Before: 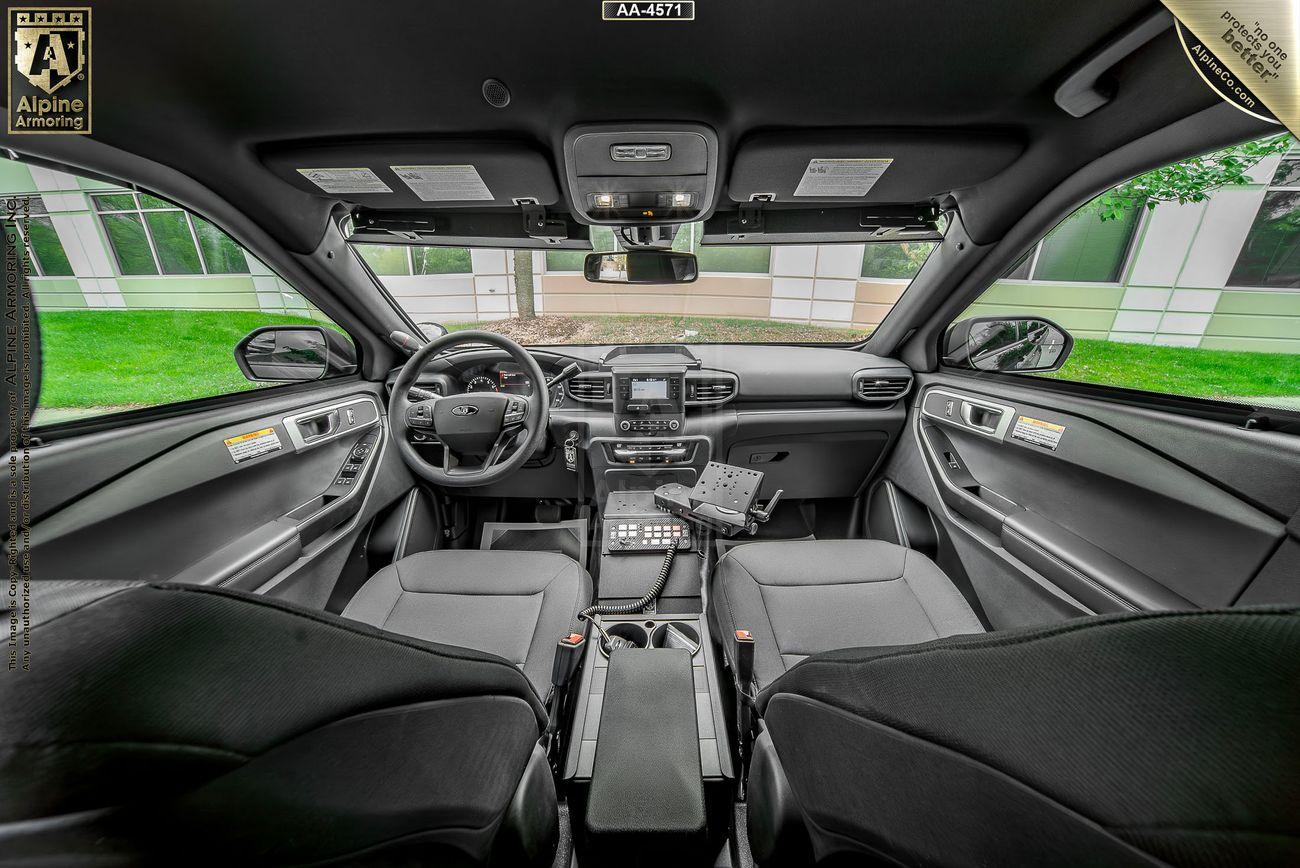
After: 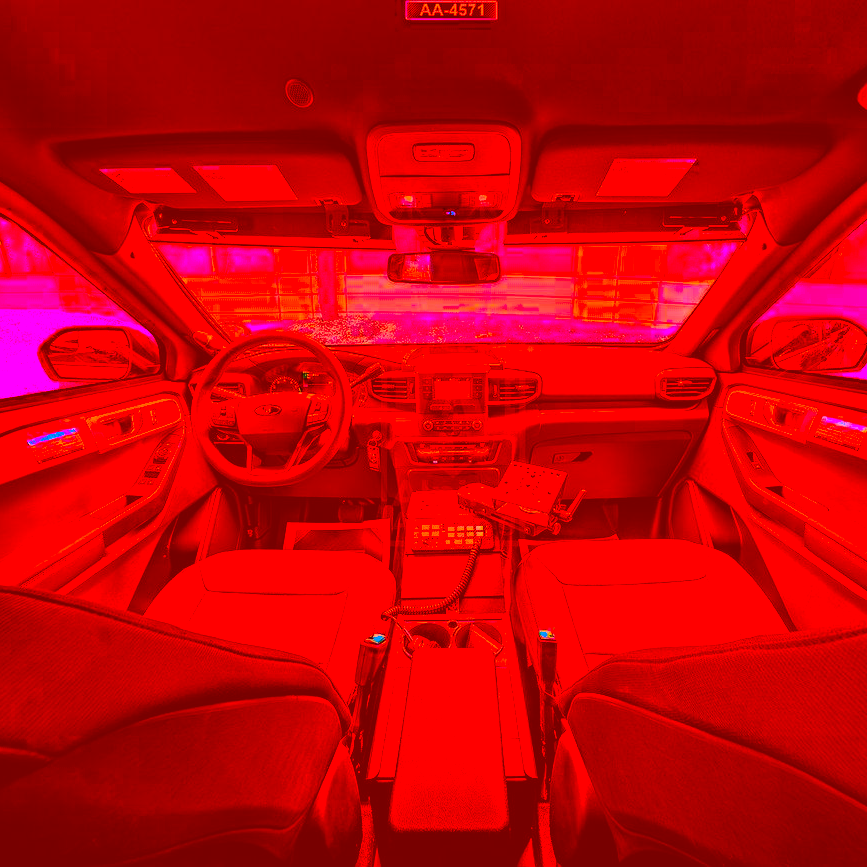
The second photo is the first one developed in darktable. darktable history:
color correction: highlights a* -39.12, highlights b* -39.94, shadows a* -39.51, shadows b* -39.93, saturation -2.97
color balance rgb: linear chroma grading › global chroma 25.005%, perceptual saturation grading › global saturation 30.874%, global vibrance 7.205%, saturation formula JzAzBz (2021)
crop and rotate: left 15.222%, right 18.078%
